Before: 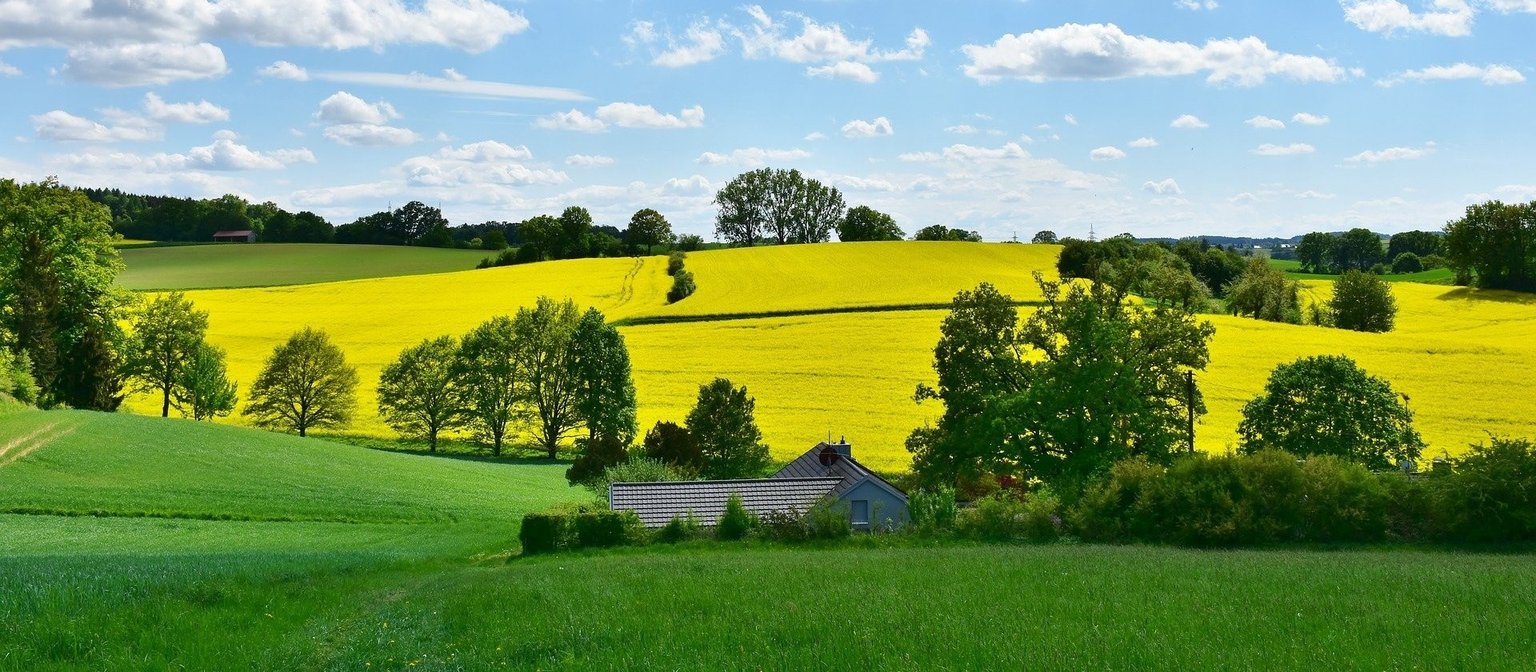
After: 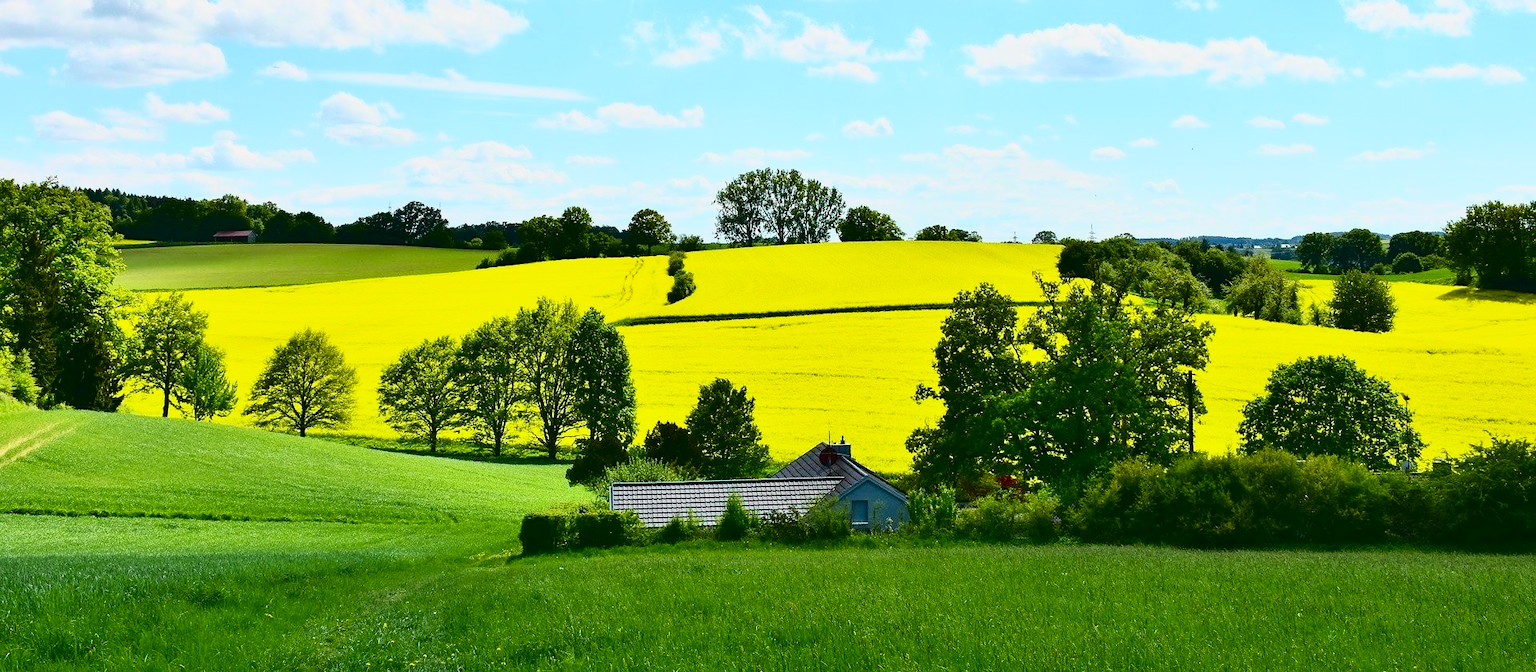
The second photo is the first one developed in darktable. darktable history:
tone curve: curves: ch0 [(0, 0) (0.046, 0.031) (0.163, 0.114) (0.391, 0.432) (0.488, 0.561) (0.695, 0.839) (0.785, 0.904) (1, 0.965)]; ch1 [(0, 0) (0.248, 0.252) (0.427, 0.412) (0.482, 0.462) (0.499, 0.499) (0.518, 0.518) (0.535, 0.577) (0.585, 0.623) (0.679, 0.743) (0.788, 0.809) (1, 1)]; ch2 [(0, 0) (0.313, 0.262) (0.427, 0.417) (0.473, 0.47) (0.503, 0.503) (0.523, 0.515) (0.557, 0.596) (0.598, 0.646) (0.708, 0.771) (1, 1)], color space Lab, independent channels, preserve colors none
